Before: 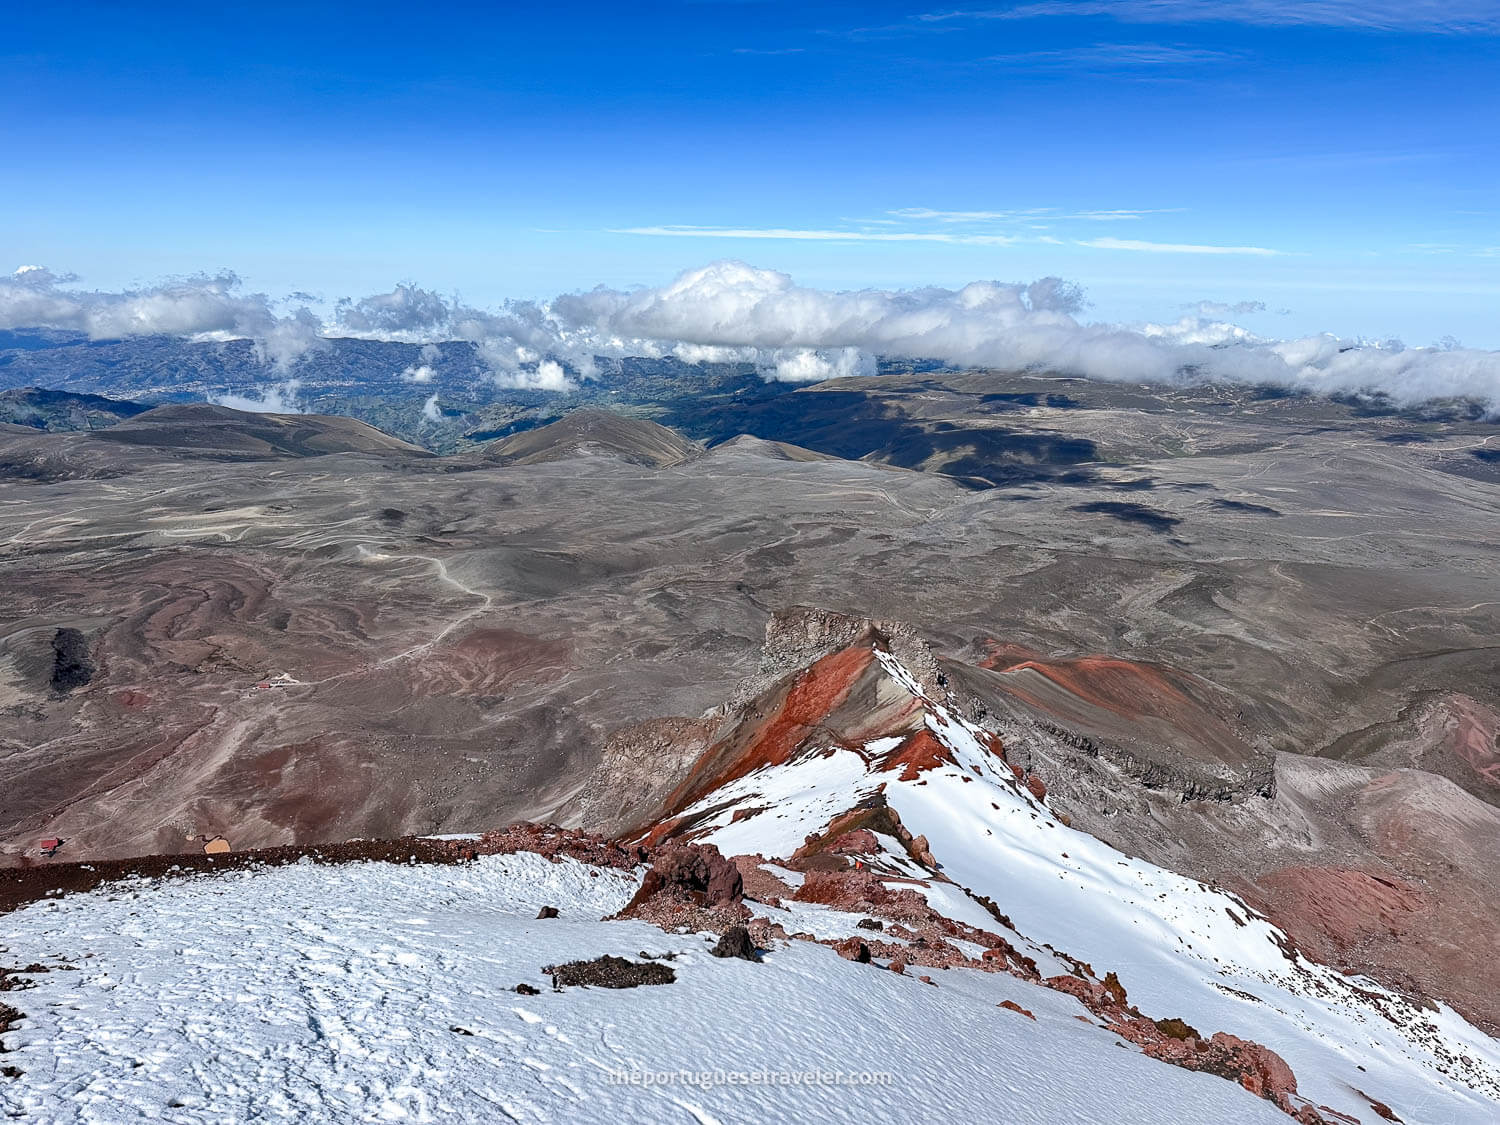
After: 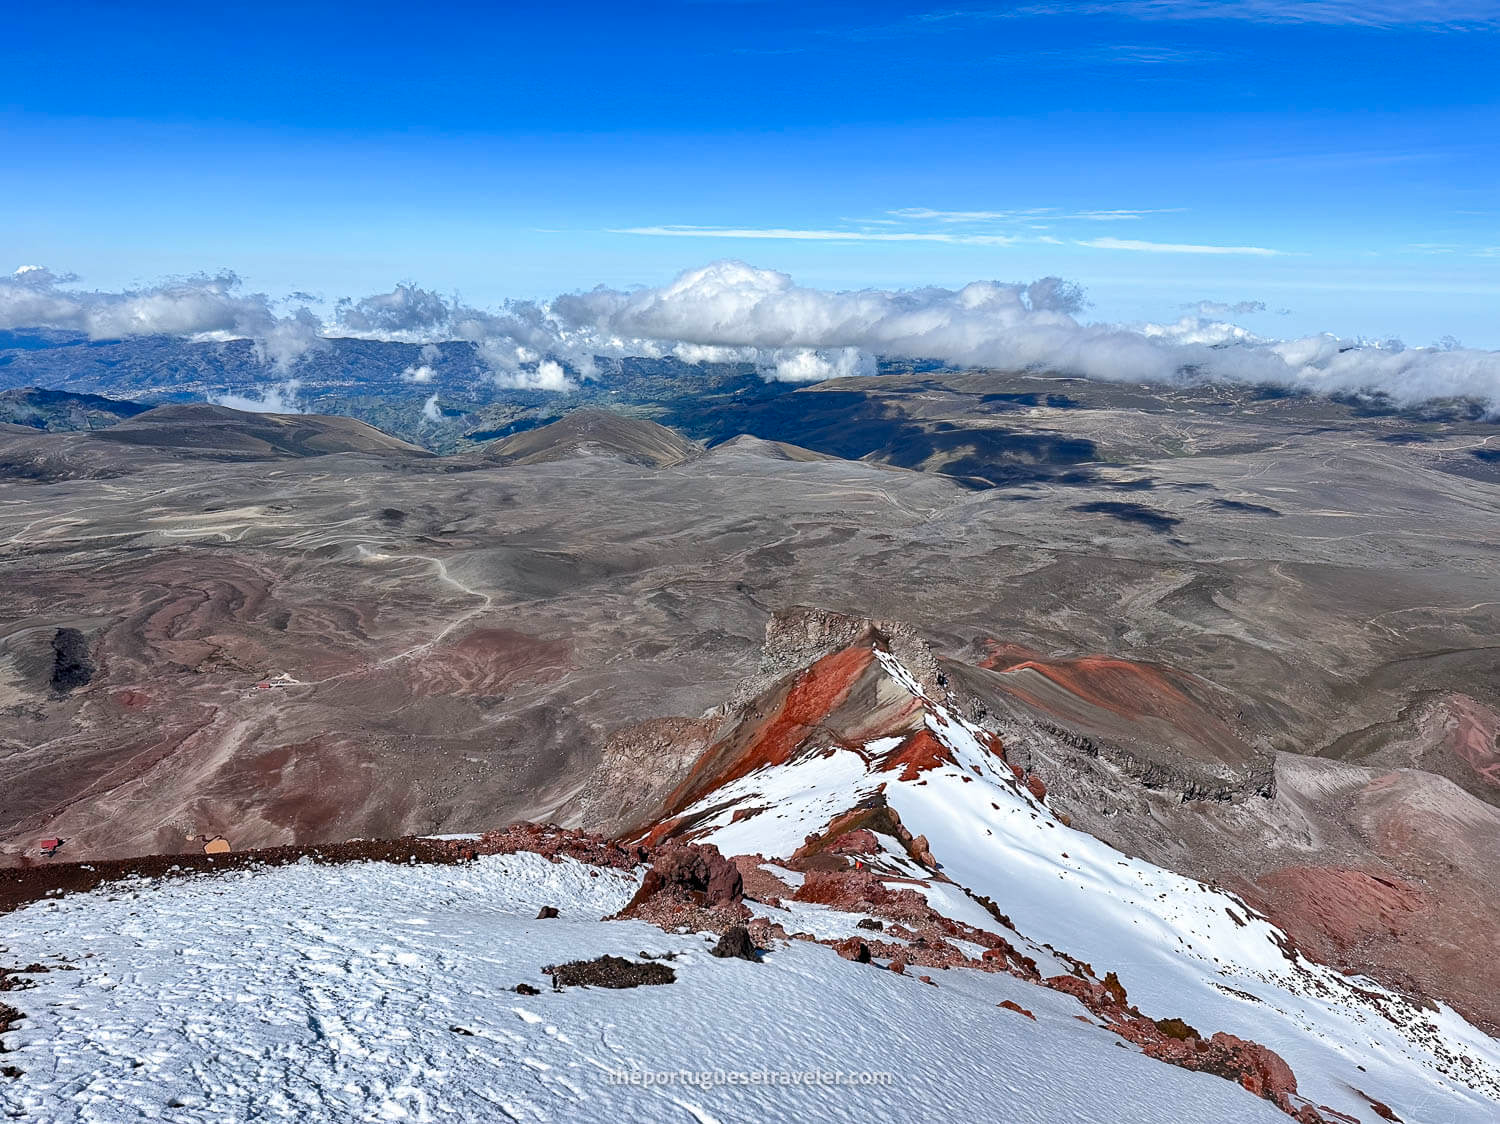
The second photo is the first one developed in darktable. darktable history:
crop: bottom 0.074%
color correction: highlights b* 0.002, saturation 1.12
shadows and highlights: shadows 5.94, soften with gaussian
